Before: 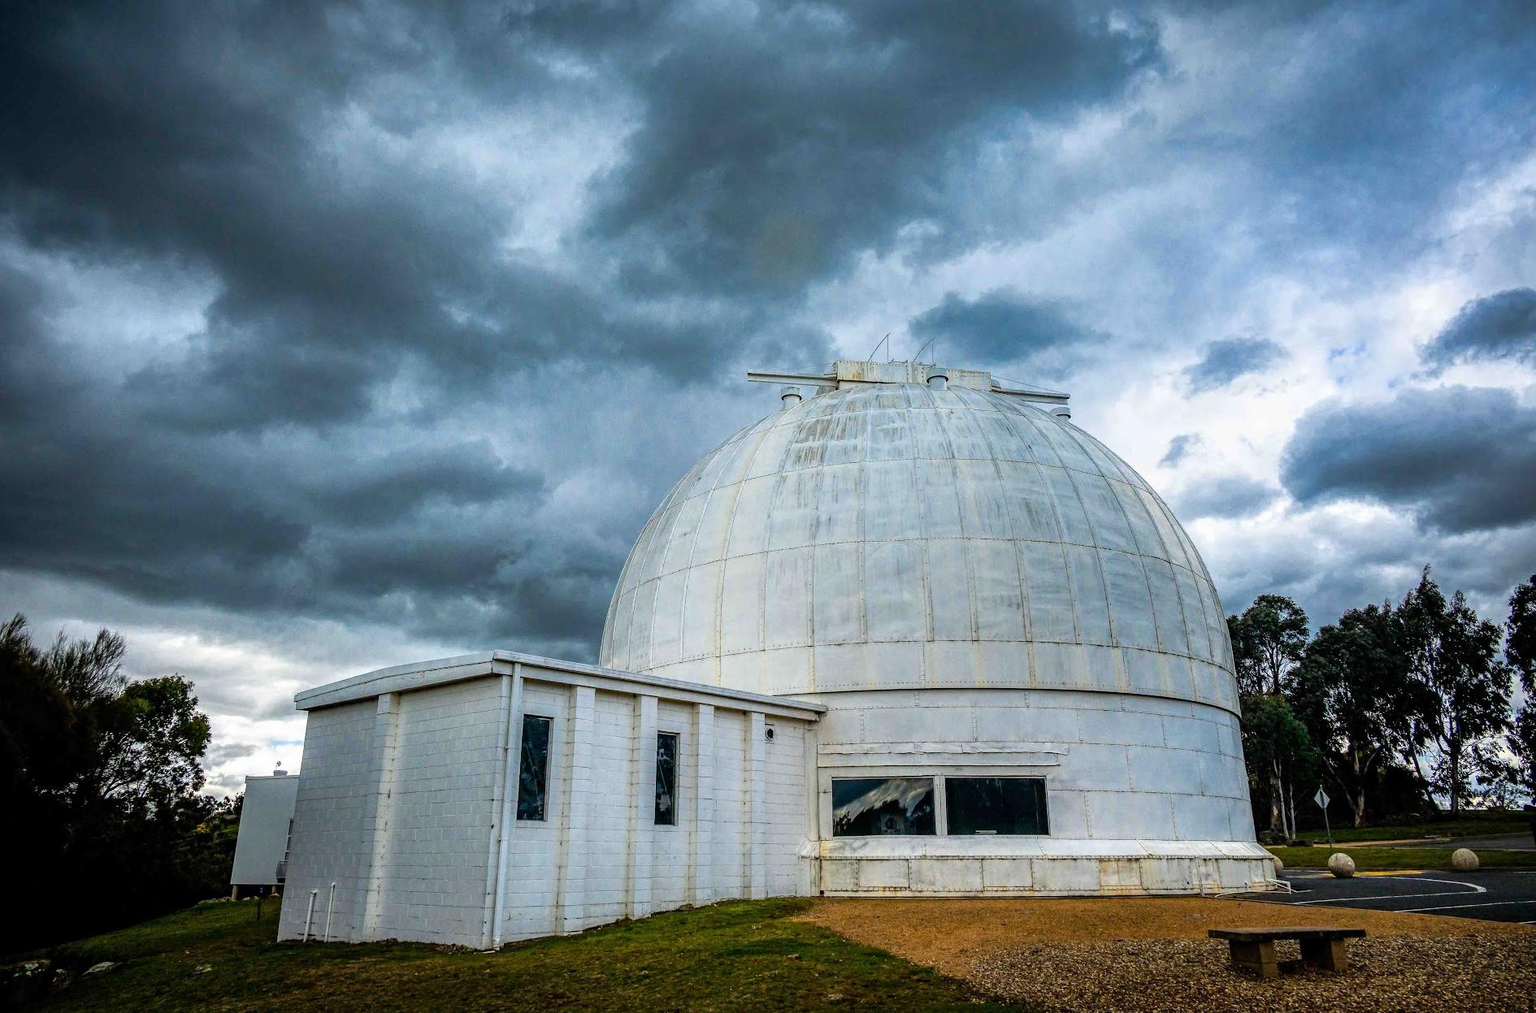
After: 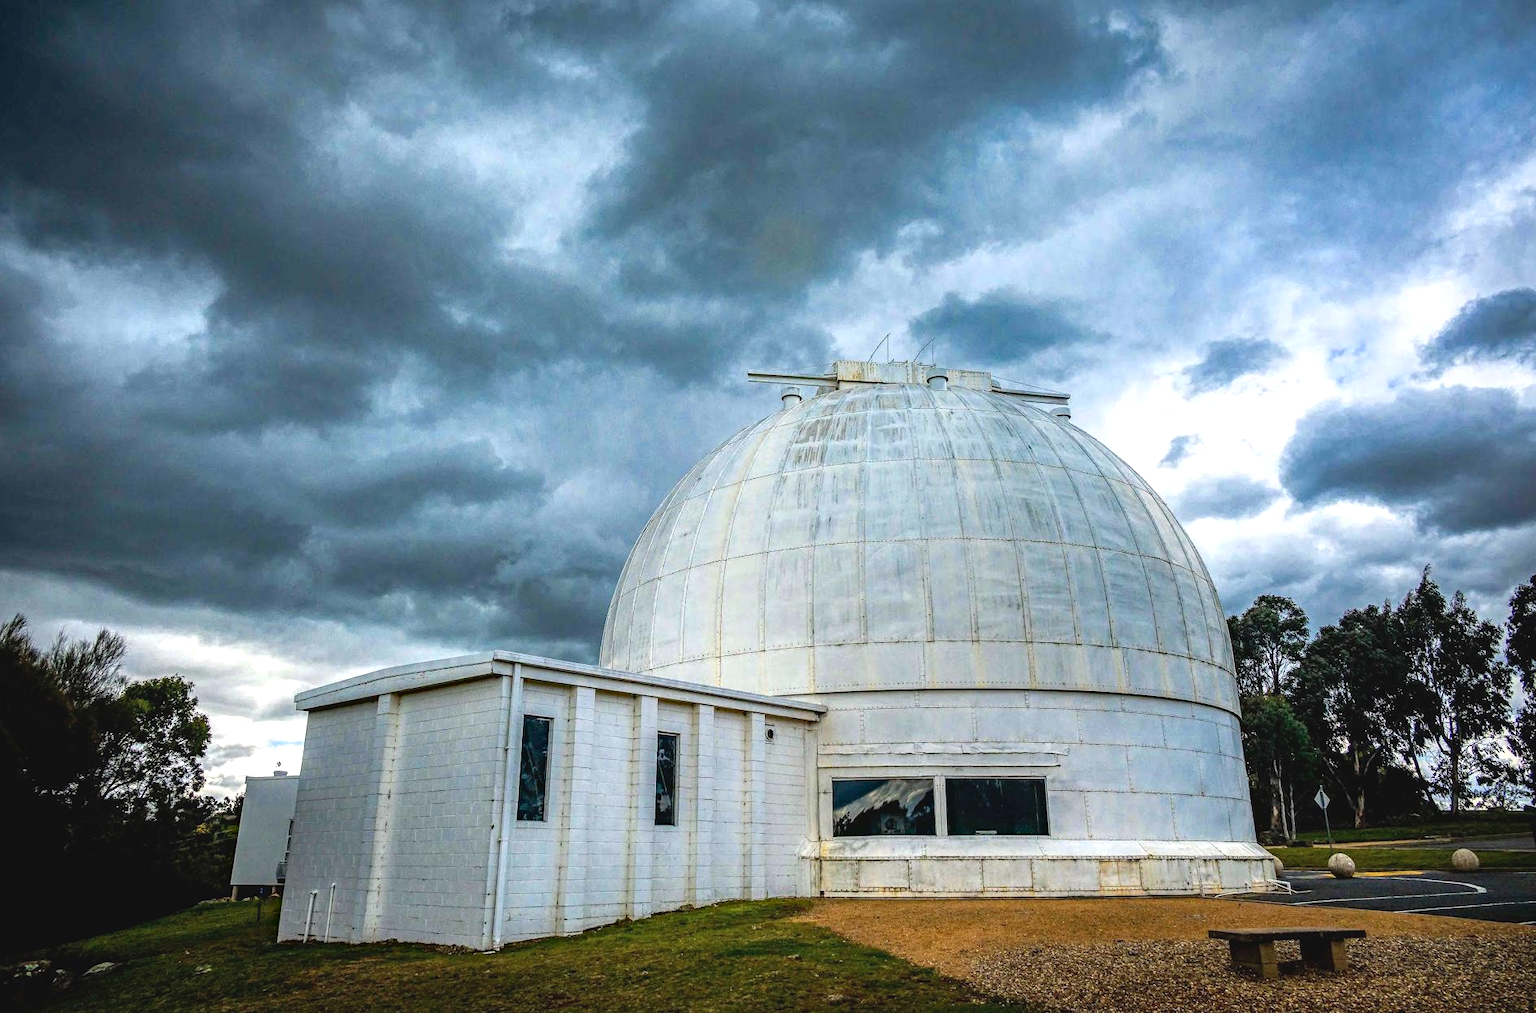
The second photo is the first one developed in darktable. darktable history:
exposure: black level correction 0.001, exposure 0.5 EV, compensate exposure bias true, compensate highlight preservation false
contrast brightness saturation: contrast -0.1, saturation -0.1
haze removal: compatibility mode true, adaptive false
